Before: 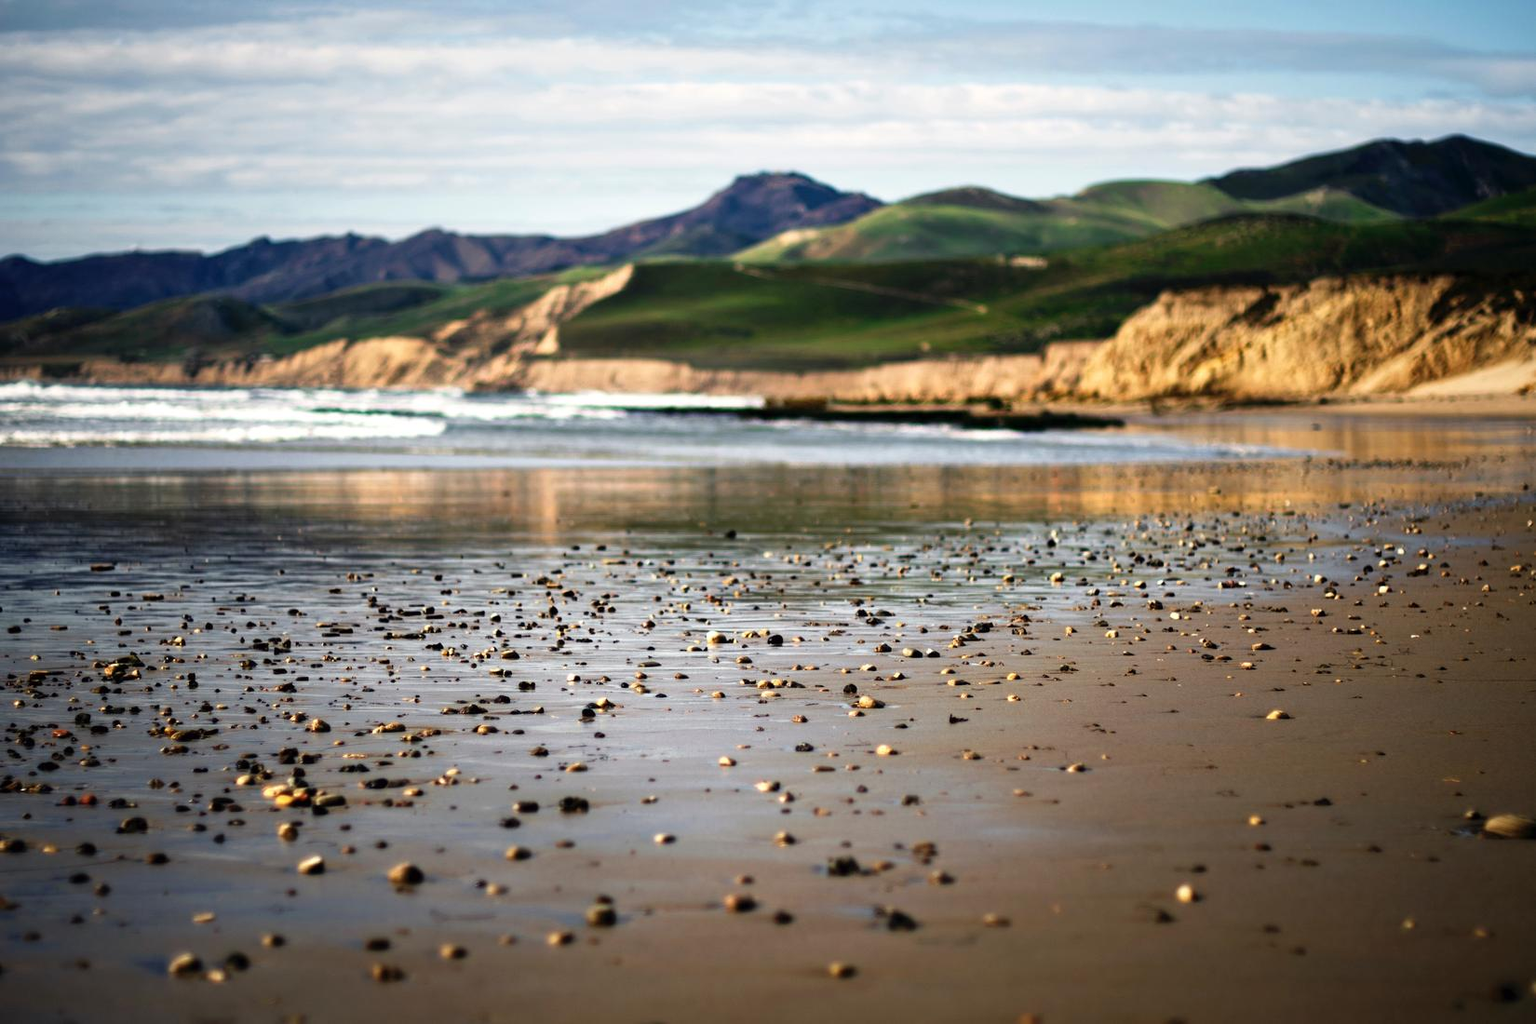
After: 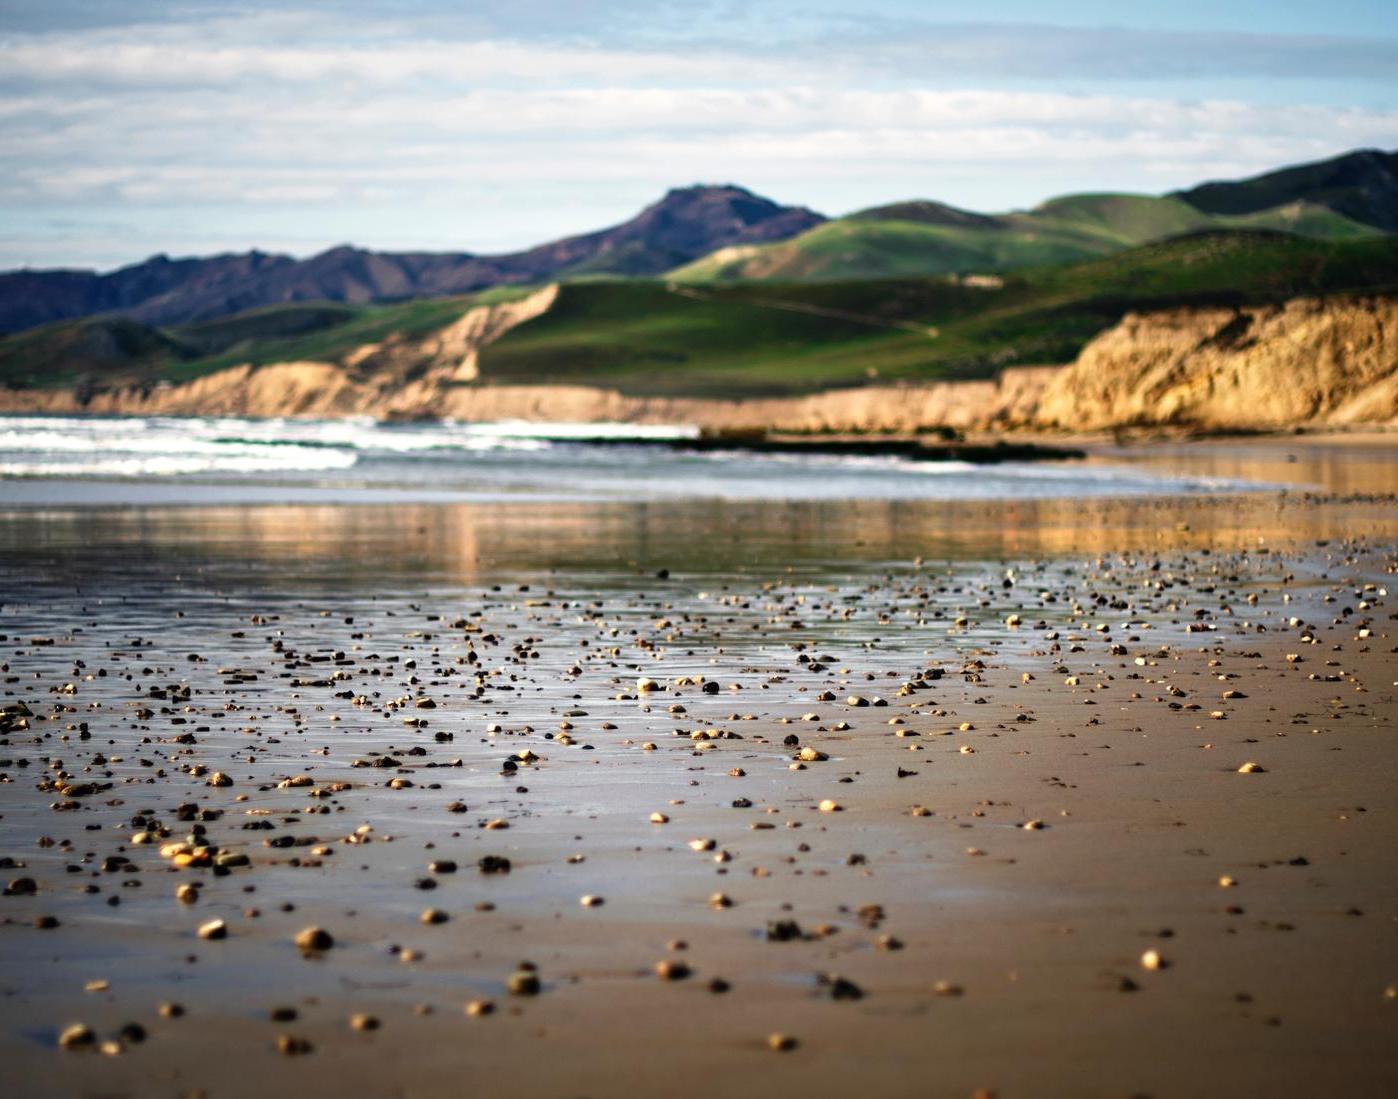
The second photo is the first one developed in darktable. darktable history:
crop: left 7.439%, right 7.803%
